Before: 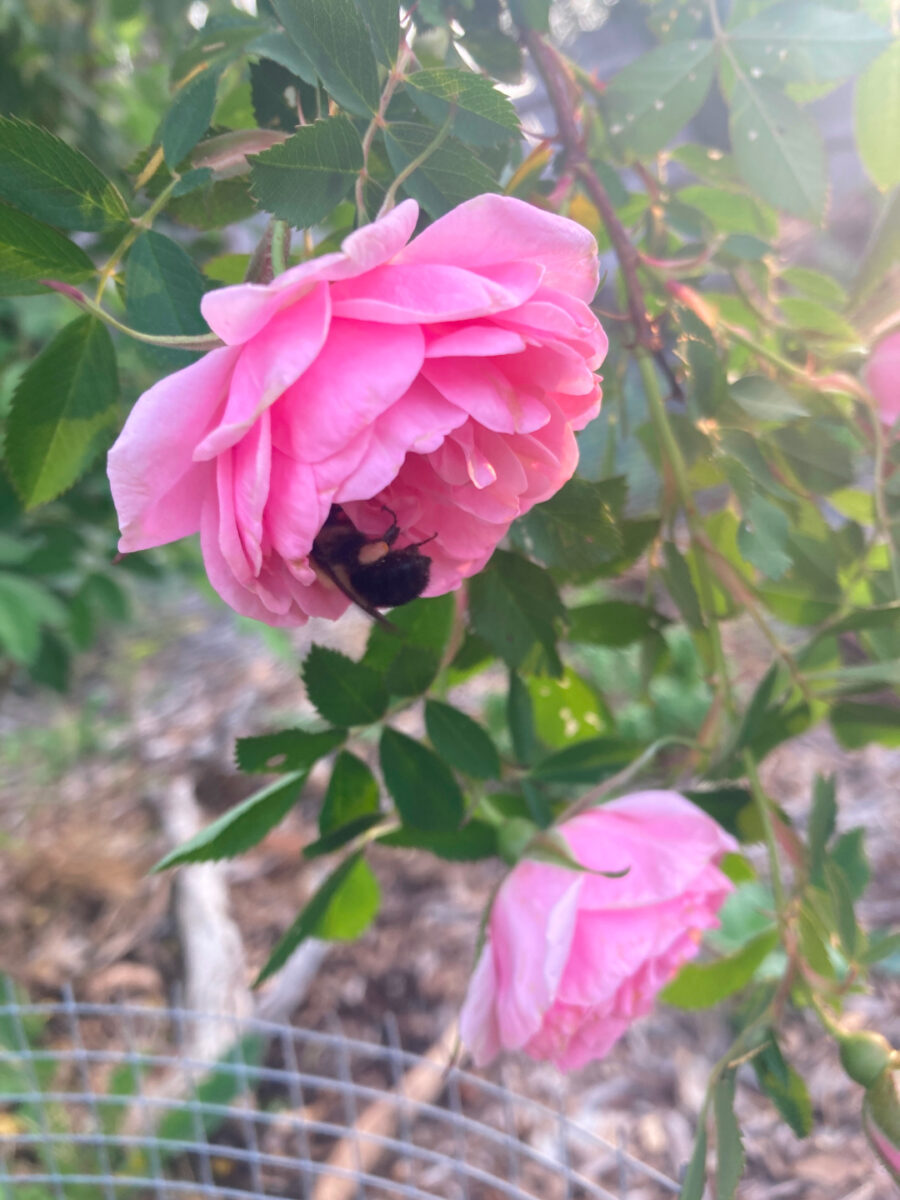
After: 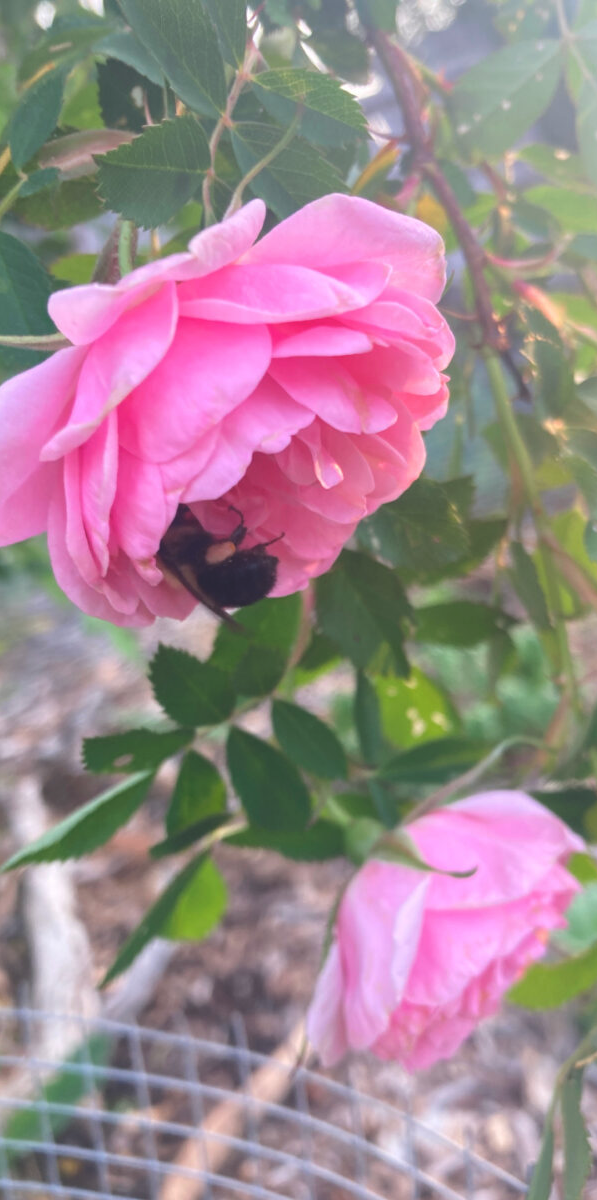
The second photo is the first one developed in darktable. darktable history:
crop: left 17.062%, right 16.587%
exposure: black level correction -0.015, compensate highlight preservation false
